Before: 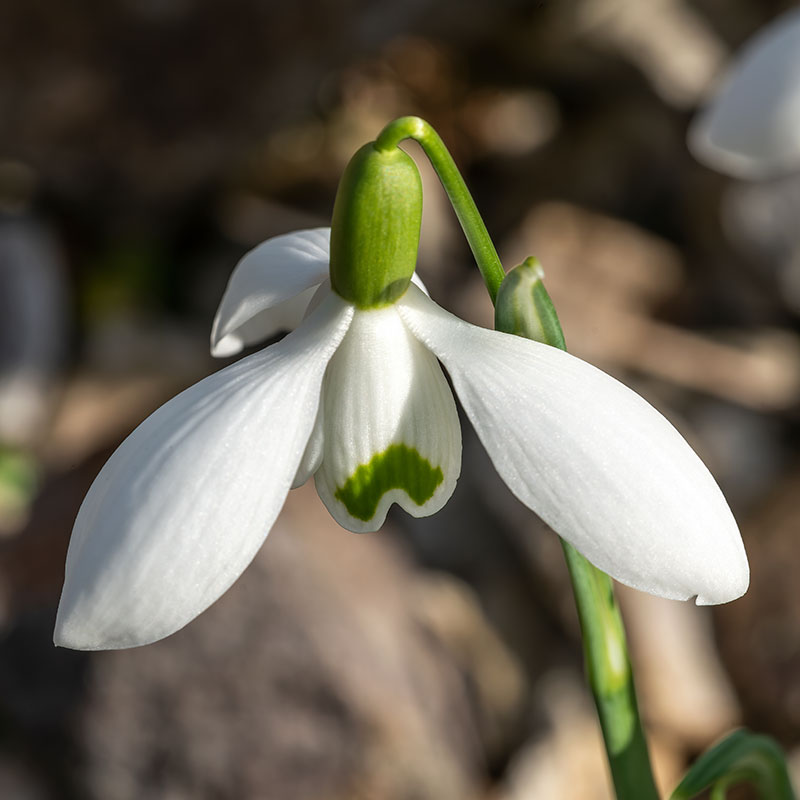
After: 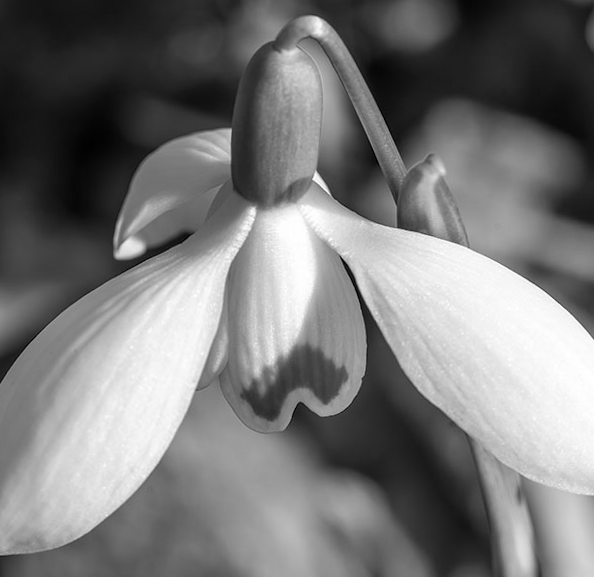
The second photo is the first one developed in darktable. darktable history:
rotate and perspective: rotation -1°, crop left 0.011, crop right 0.989, crop top 0.025, crop bottom 0.975
crop and rotate: left 11.831%, top 11.346%, right 13.429%, bottom 13.899%
monochrome: on, module defaults
